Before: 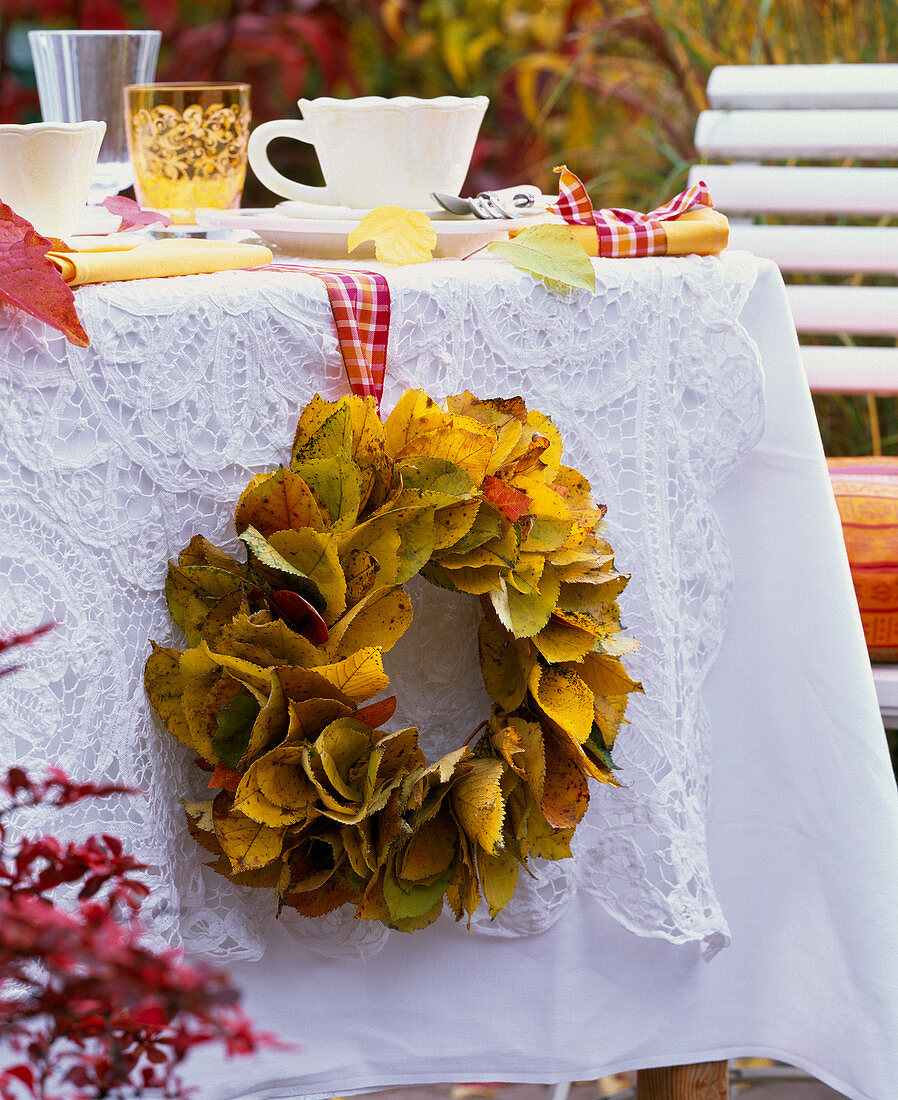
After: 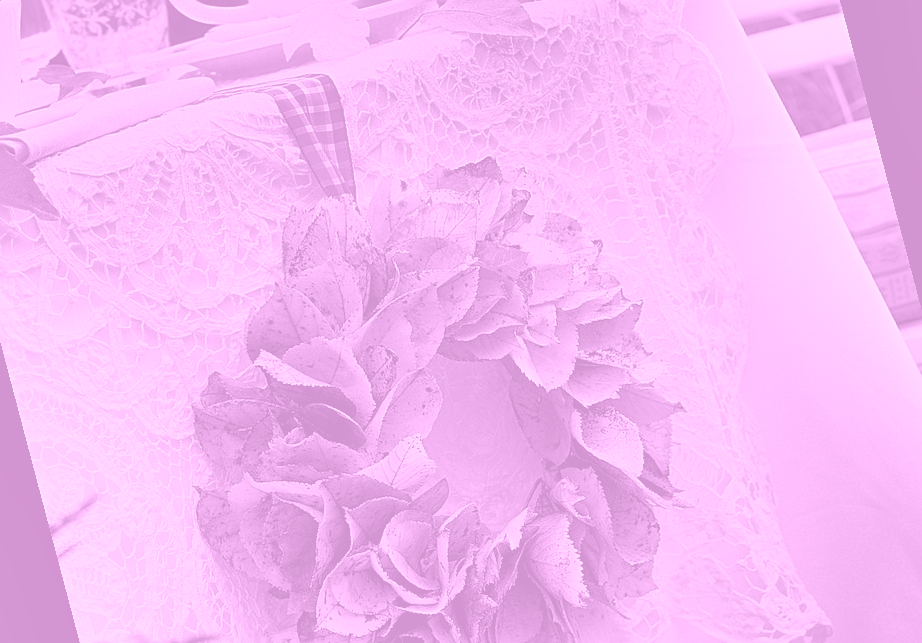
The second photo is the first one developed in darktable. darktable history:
color balance rgb: perceptual saturation grading › global saturation 20%, perceptual saturation grading › highlights -50%, perceptual saturation grading › shadows 30%
shadows and highlights: radius 123.98, shadows 100, white point adjustment -3, highlights -100, highlights color adjustment 89.84%, soften with gaussian
sharpen: radius 2.167, amount 0.381, threshold 0
rotate and perspective: rotation -14.8°, crop left 0.1, crop right 0.903, crop top 0.25, crop bottom 0.748
contrast brightness saturation: contrast -0.05, saturation -0.41
colorize: hue 331.2°, saturation 75%, source mix 30.28%, lightness 70.52%, version 1
exposure: black level correction 0.002, exposure -0.1 EV, compensate highlight preservation false
